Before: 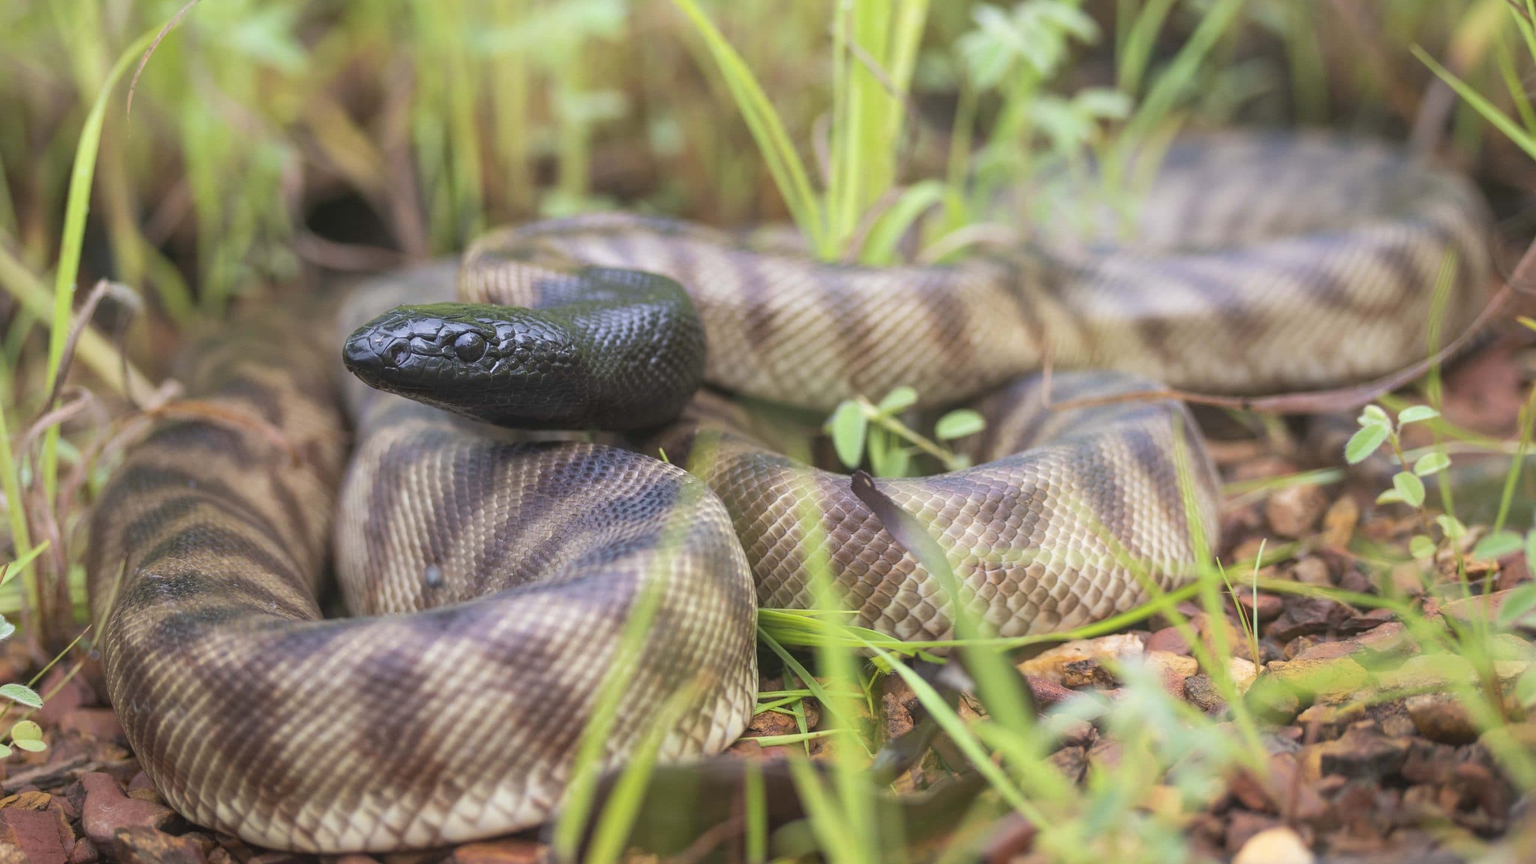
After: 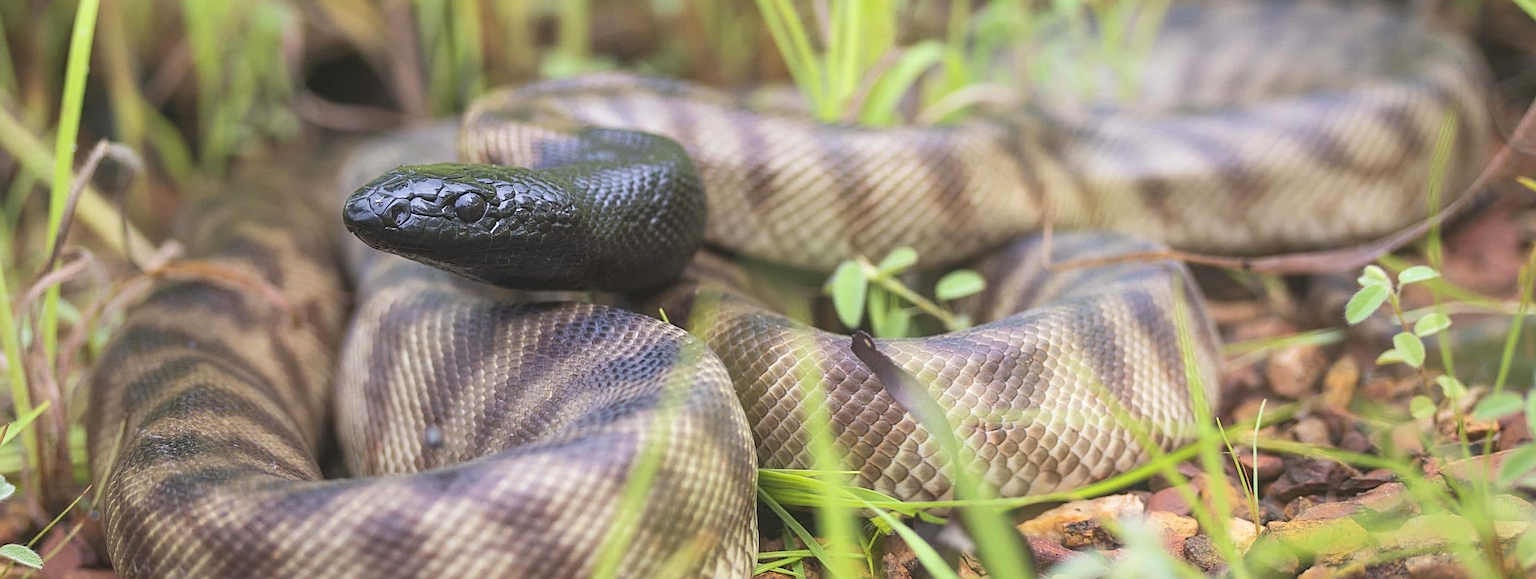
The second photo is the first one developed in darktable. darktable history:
crop: top 16.222%, bottom 16.751%
sharpen: amount 0.58
exposure: black level correction -0.004, exposure 0.047 EV, compensate highlight preservation false
contrast brightness saturation: contrast 0.098, brightness 0.025, saturation 0.094
